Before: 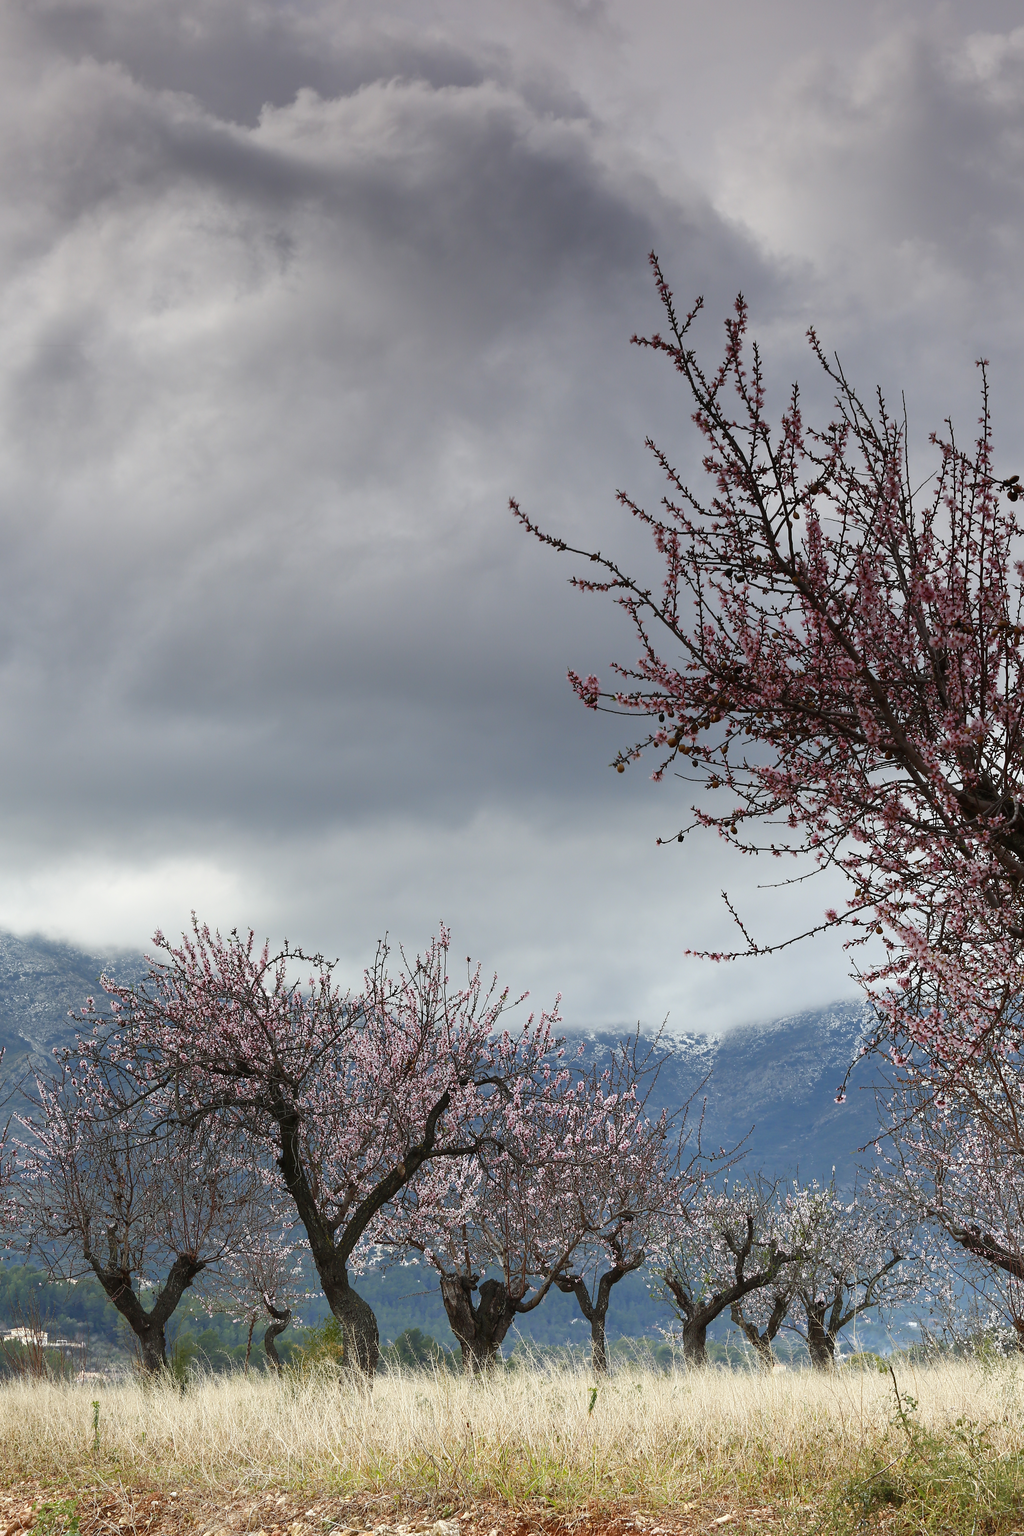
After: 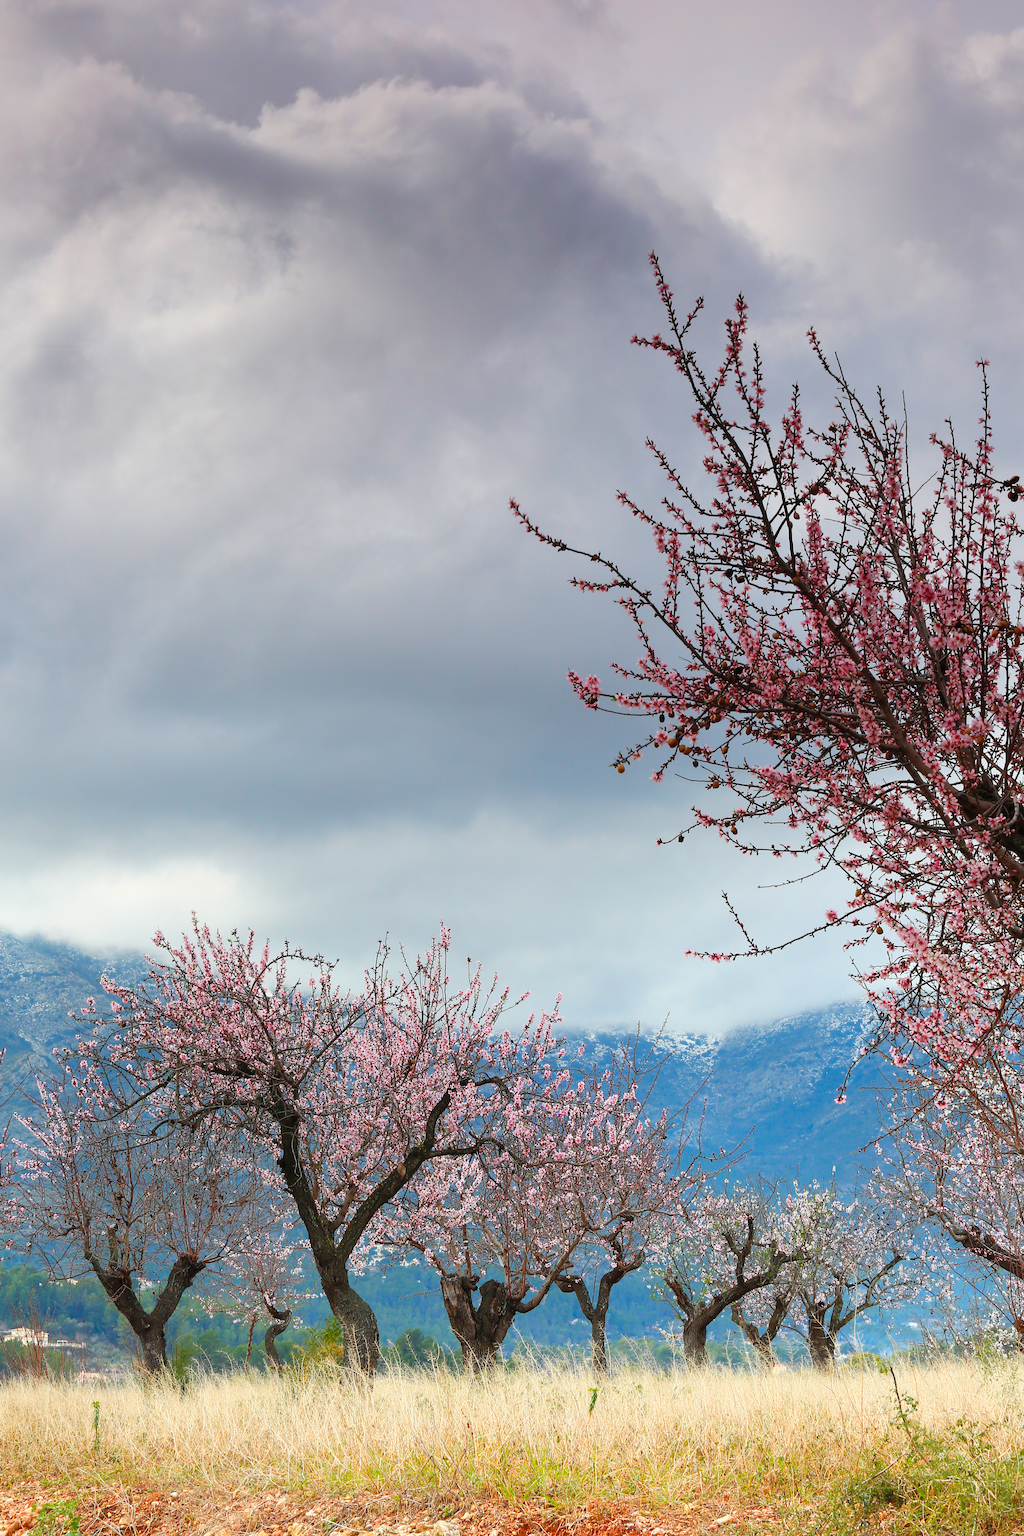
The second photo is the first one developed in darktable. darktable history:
contrast brightness saturation: contrast 0.068, brightness 0.17, saturation 0.412
